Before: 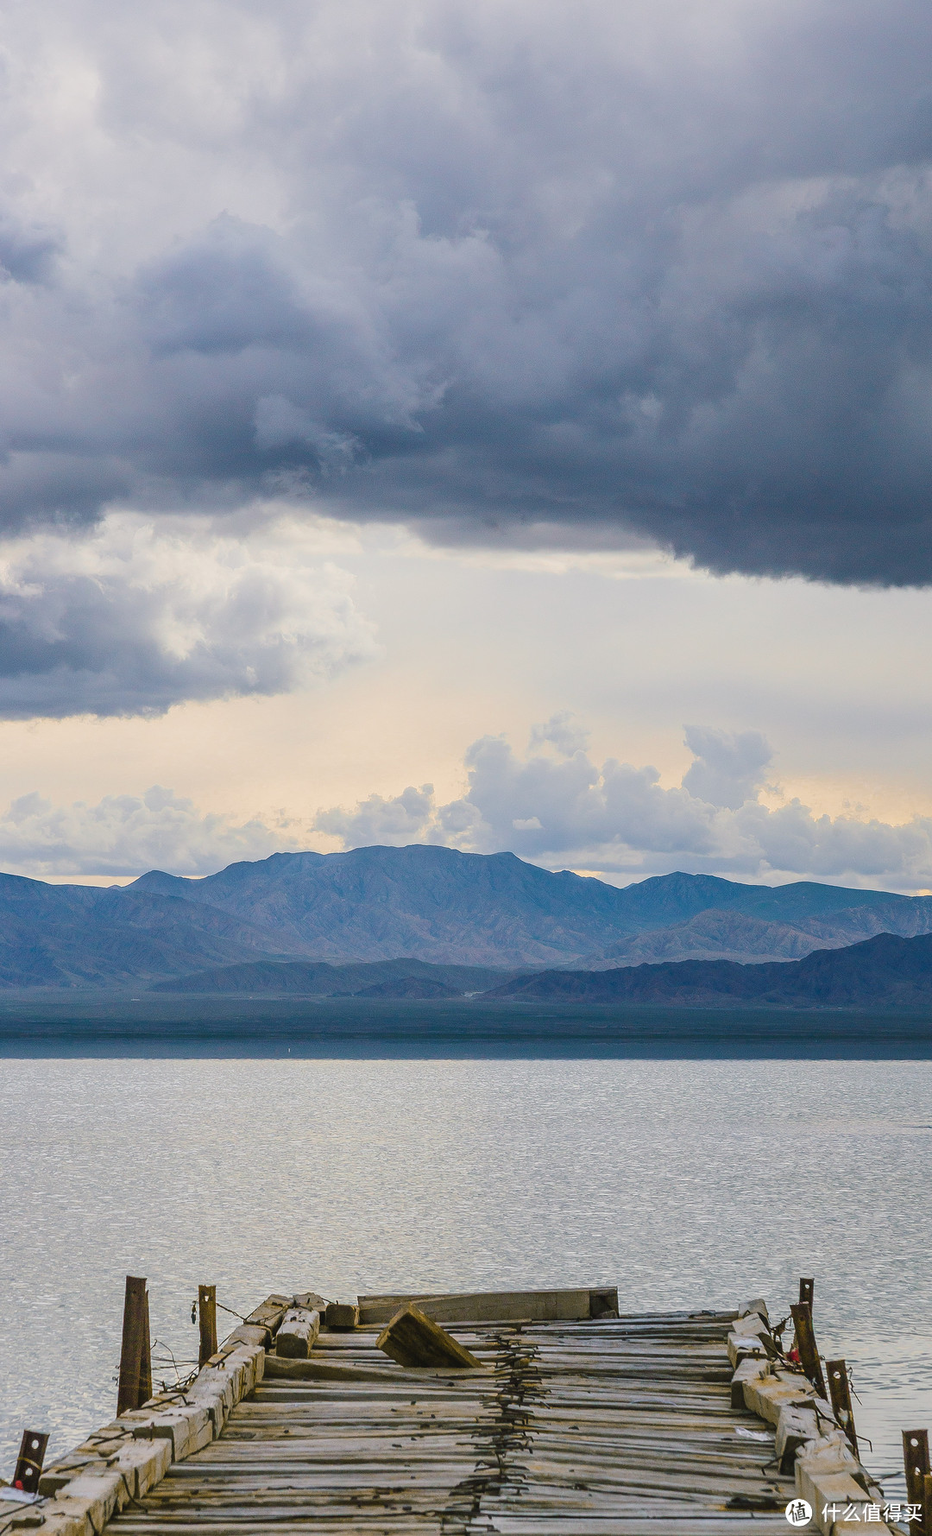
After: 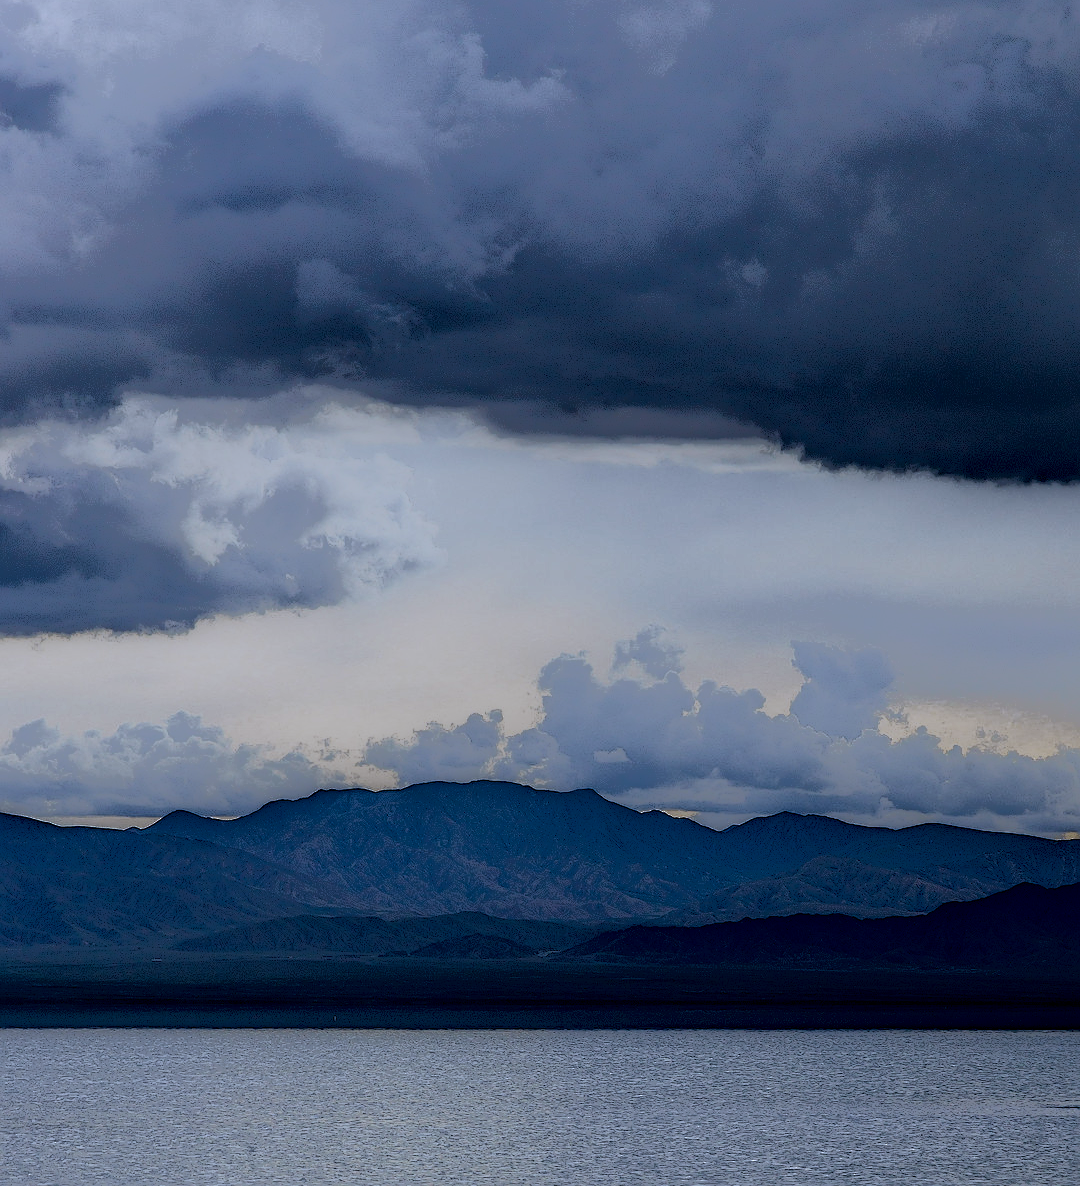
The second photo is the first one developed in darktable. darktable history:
crop: top 11.166%, bottom 22.168%
levels: levels [0.029, 0.545, 0.971]
white balance: red 0.926, green 1.003, blue 1.133
sharpen: on, module defaults
local contrast: highlights 0%, shadows 198%, detail 164%, midtone range 0.001
